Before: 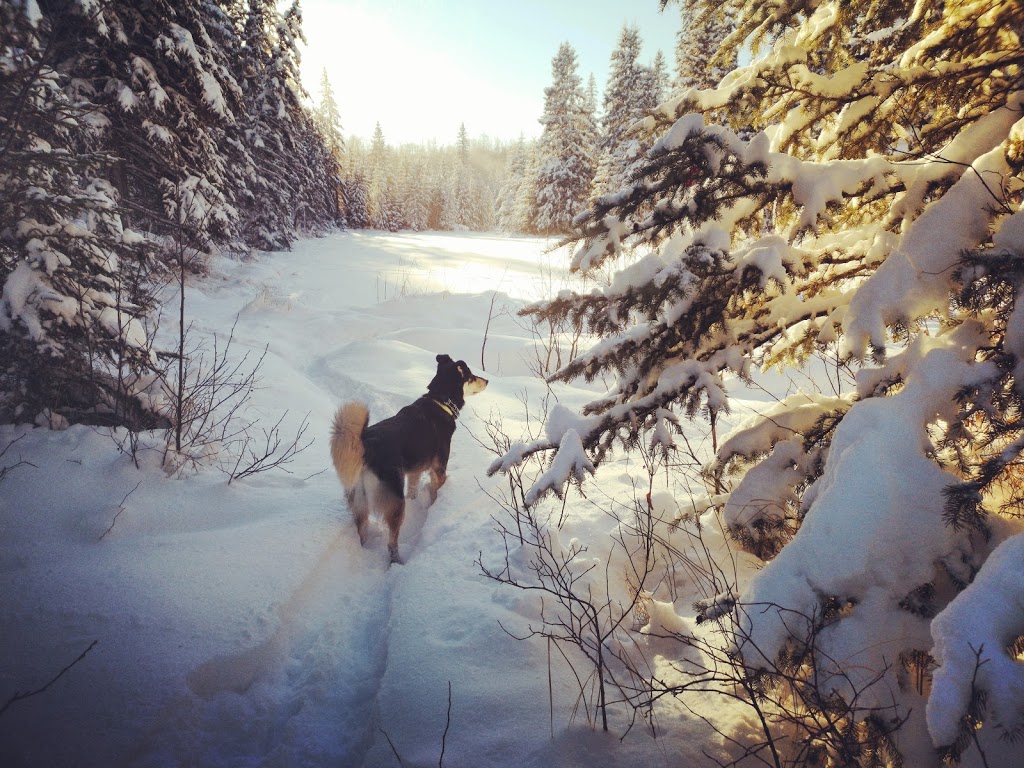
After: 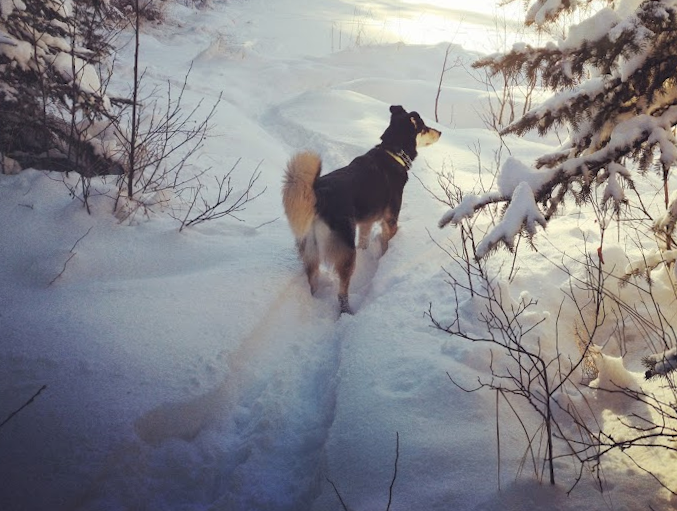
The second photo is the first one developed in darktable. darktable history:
crop and rotate: angle -0.981°, left 3.584%, top 31.947%, right 28.744%
